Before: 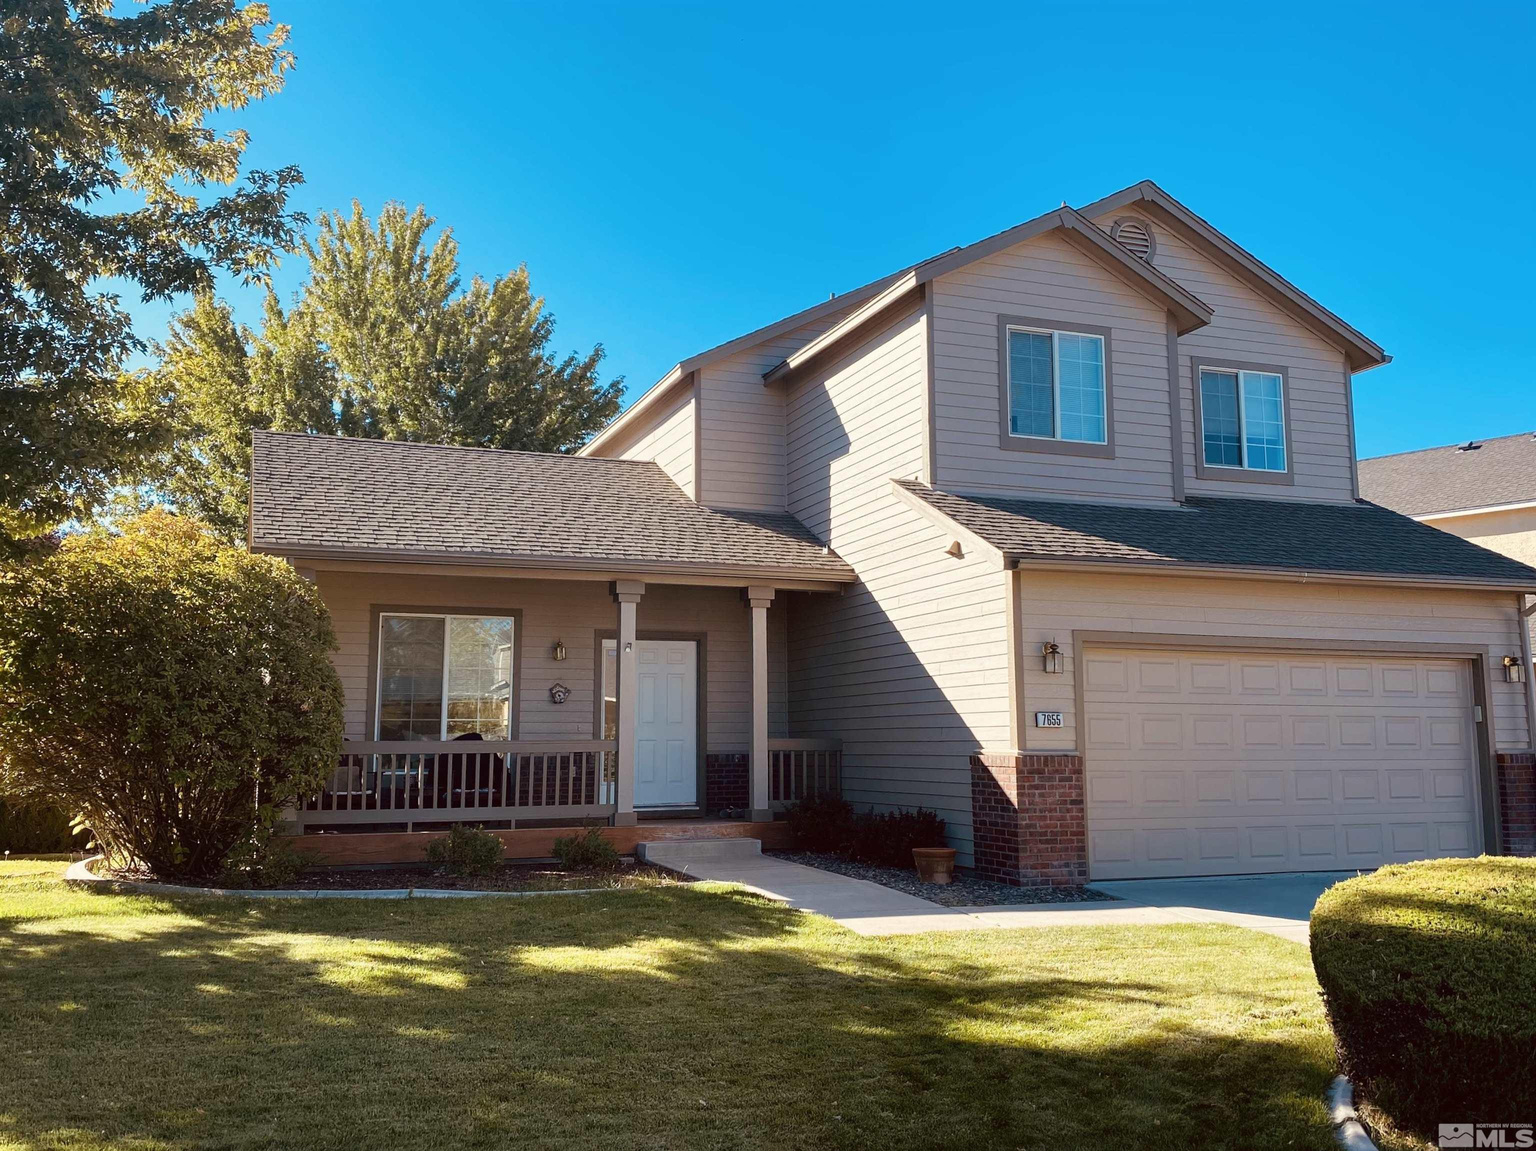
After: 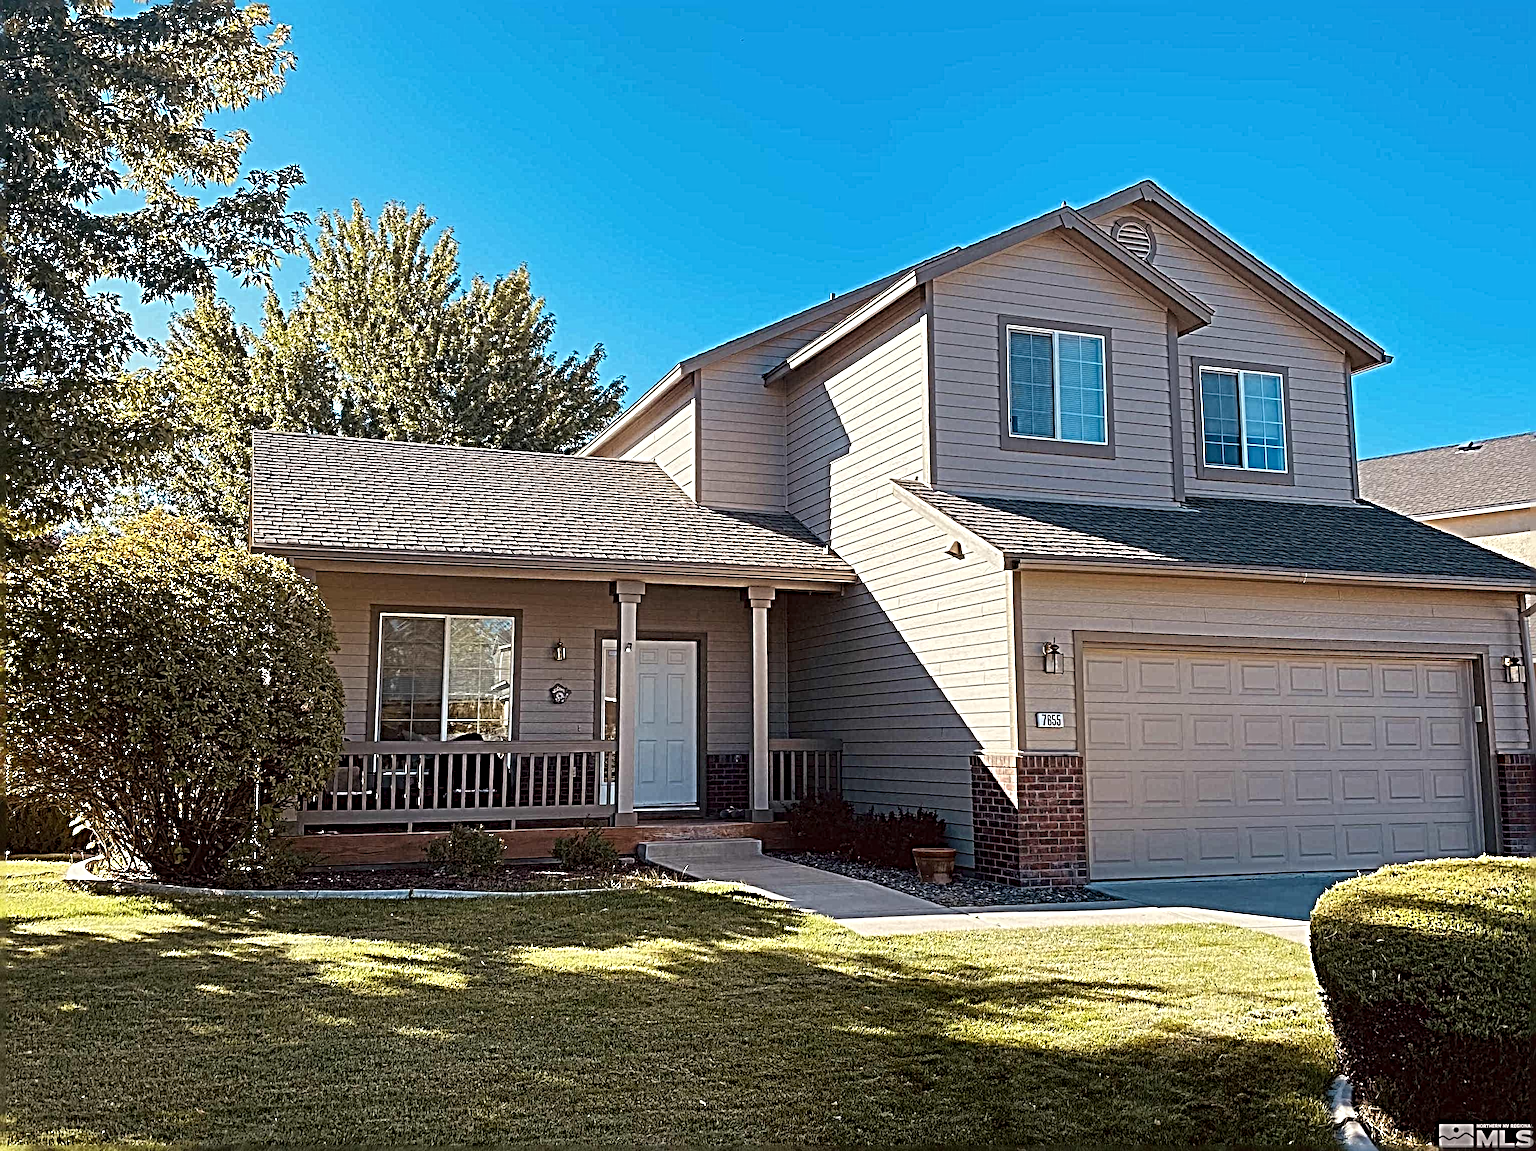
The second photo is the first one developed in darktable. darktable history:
sharpen: radius 6.3, amount 1.8, threshold 0
shadows and highlights: radius 334.93, shadows 63.48, highlights 6.06, compress 87.7%, highlights color adjustment 39.73%, soften with gaussian
